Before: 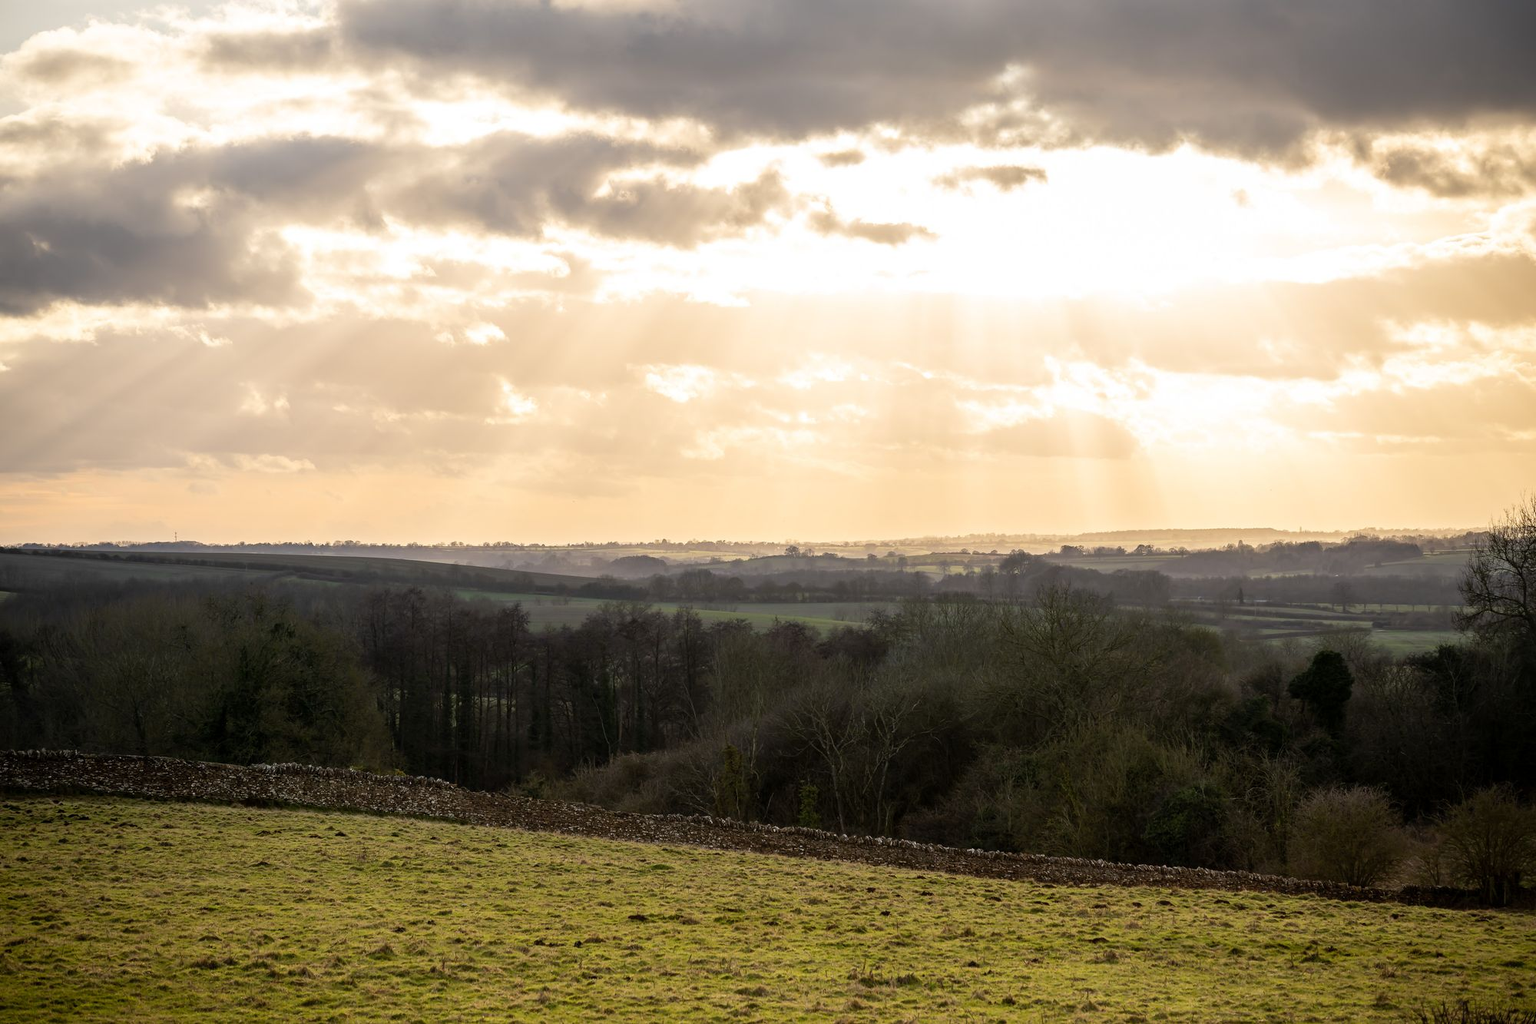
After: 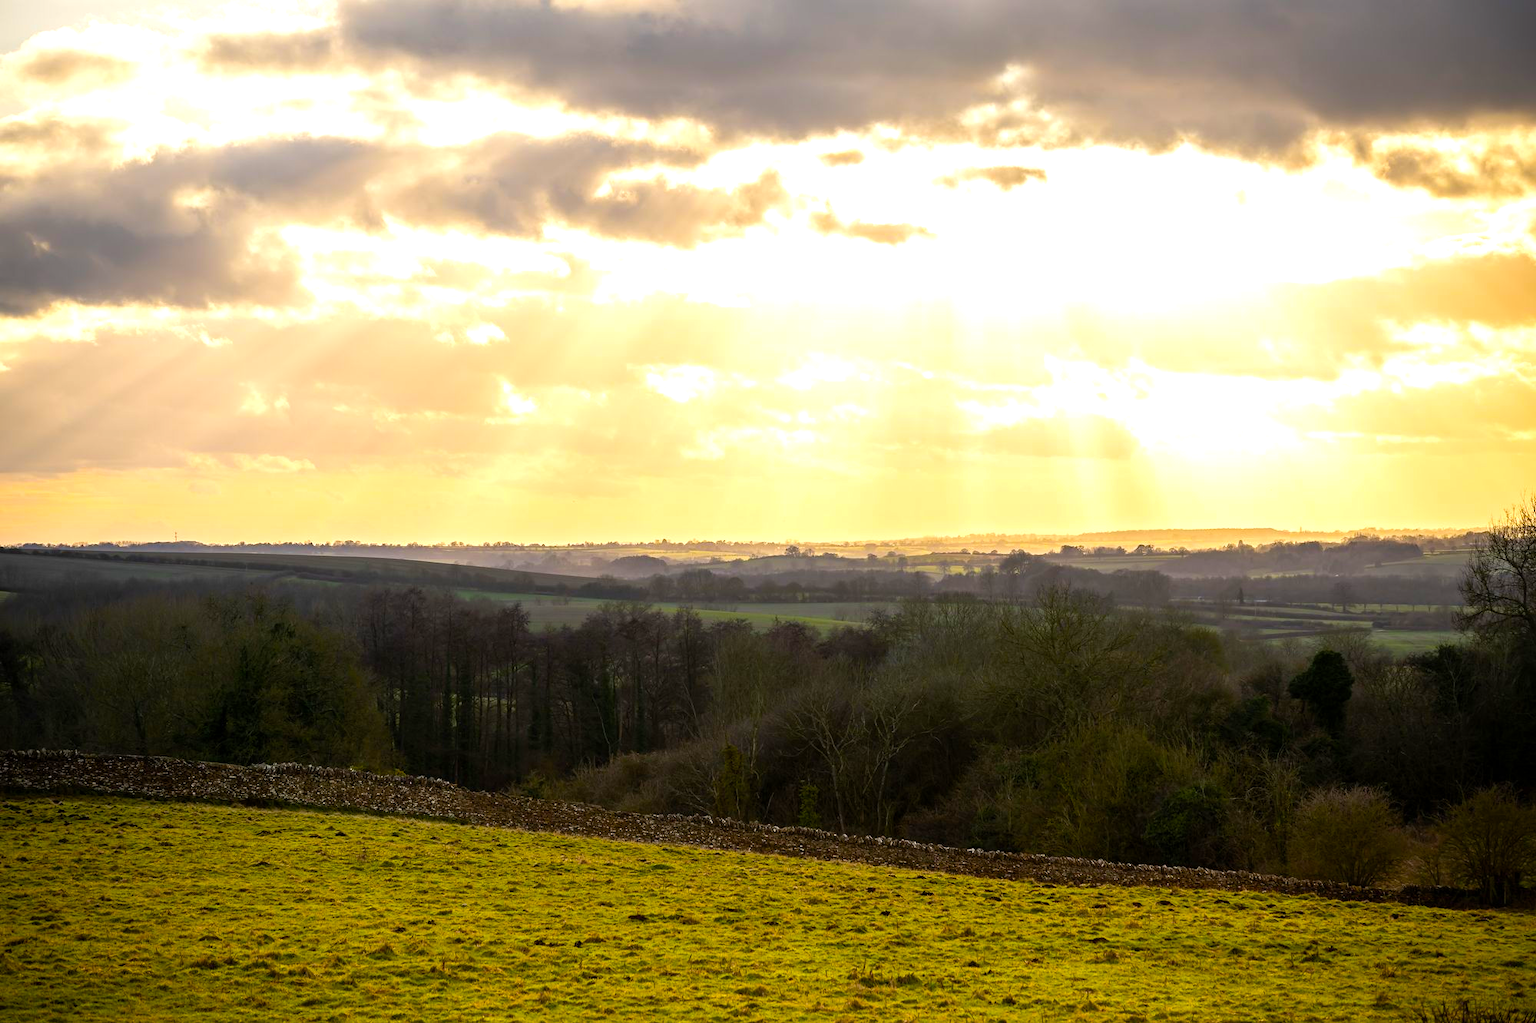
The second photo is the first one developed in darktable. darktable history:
color balance rgb: linear chroma grading › global chroma 14.596%, perceptual saturation grading › global saturation 30.317%, perceptual brilliance grading › highlights 11.452%, global vibrance 25.035%
